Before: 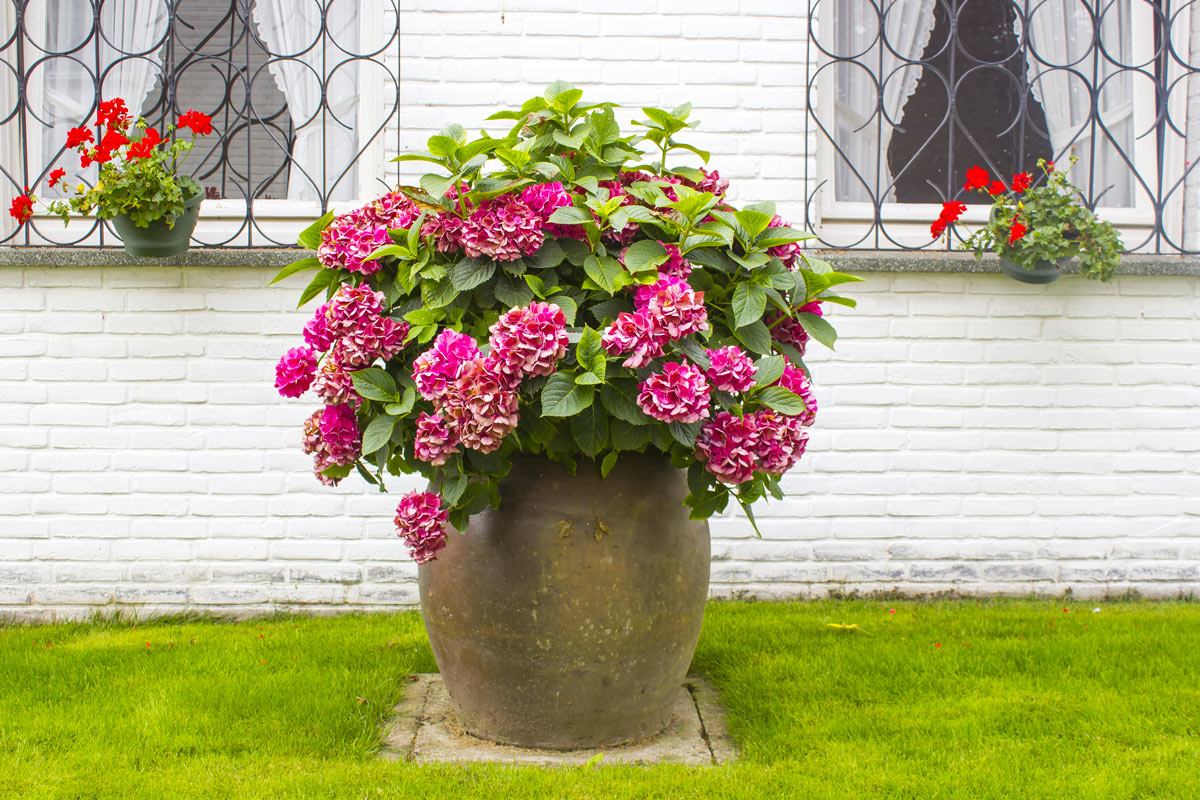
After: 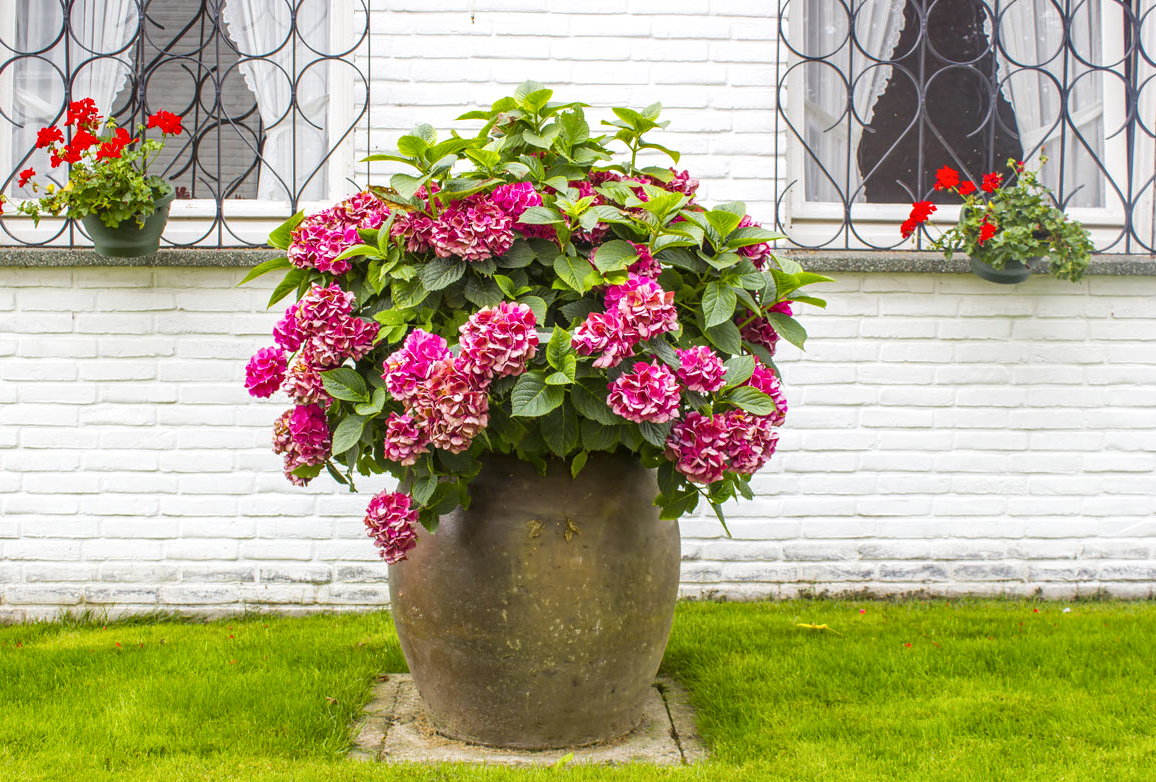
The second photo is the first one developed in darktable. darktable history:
local contrast: on, module defaults
crop and rotate: left 2.536%, right 1.107%, bottom 2.246%
